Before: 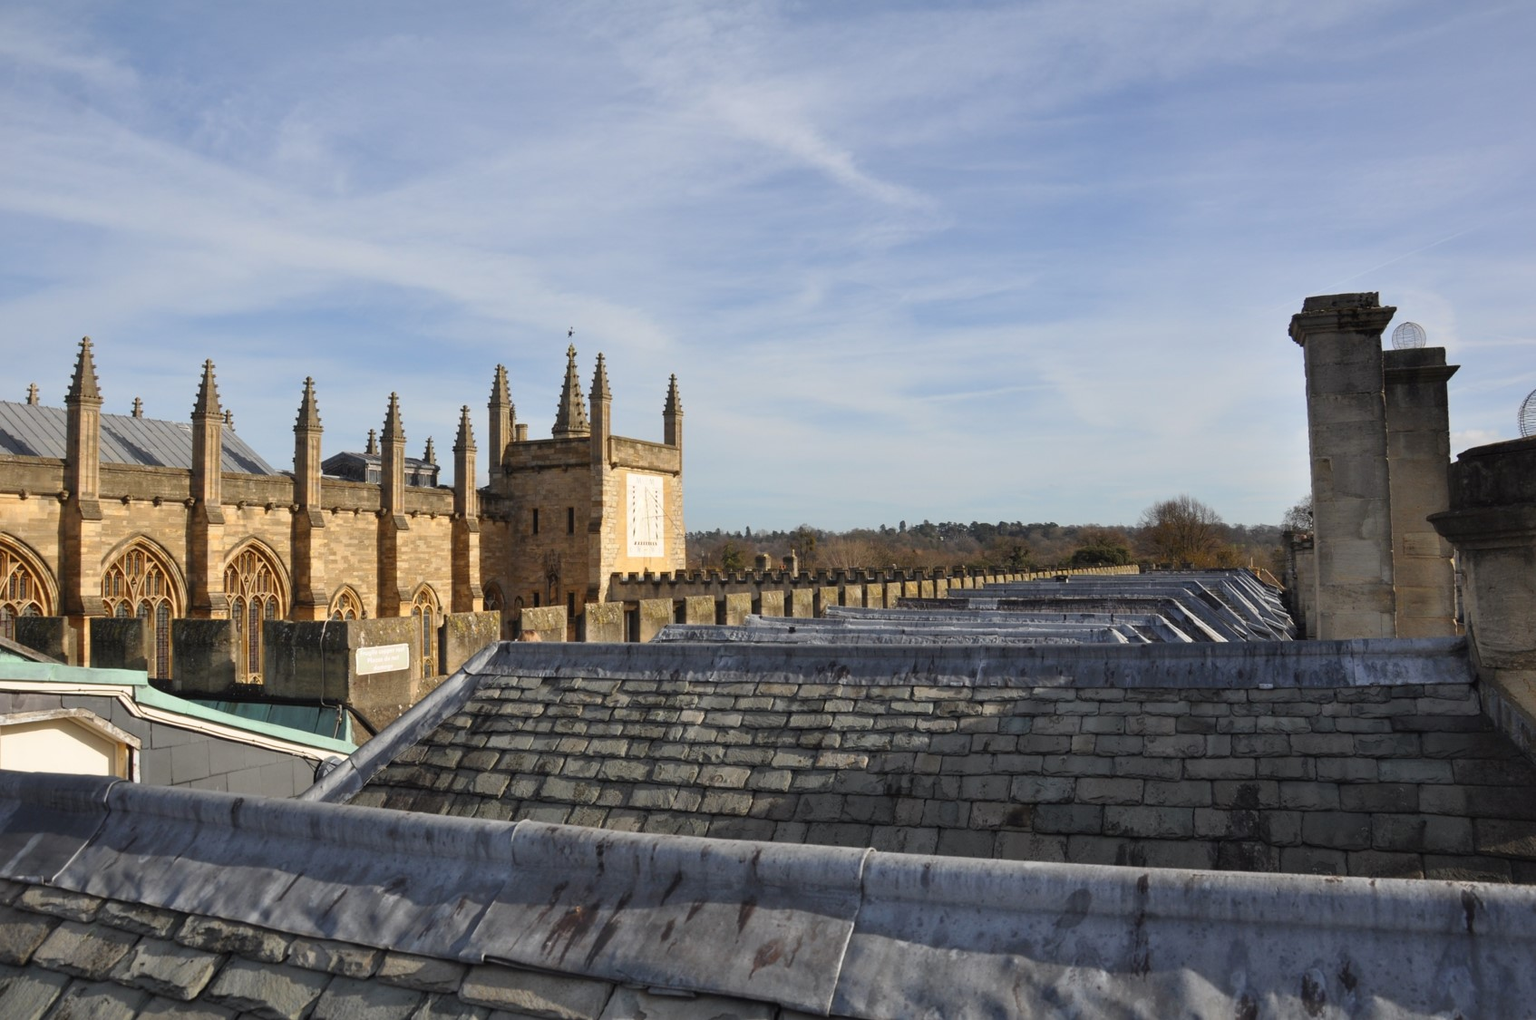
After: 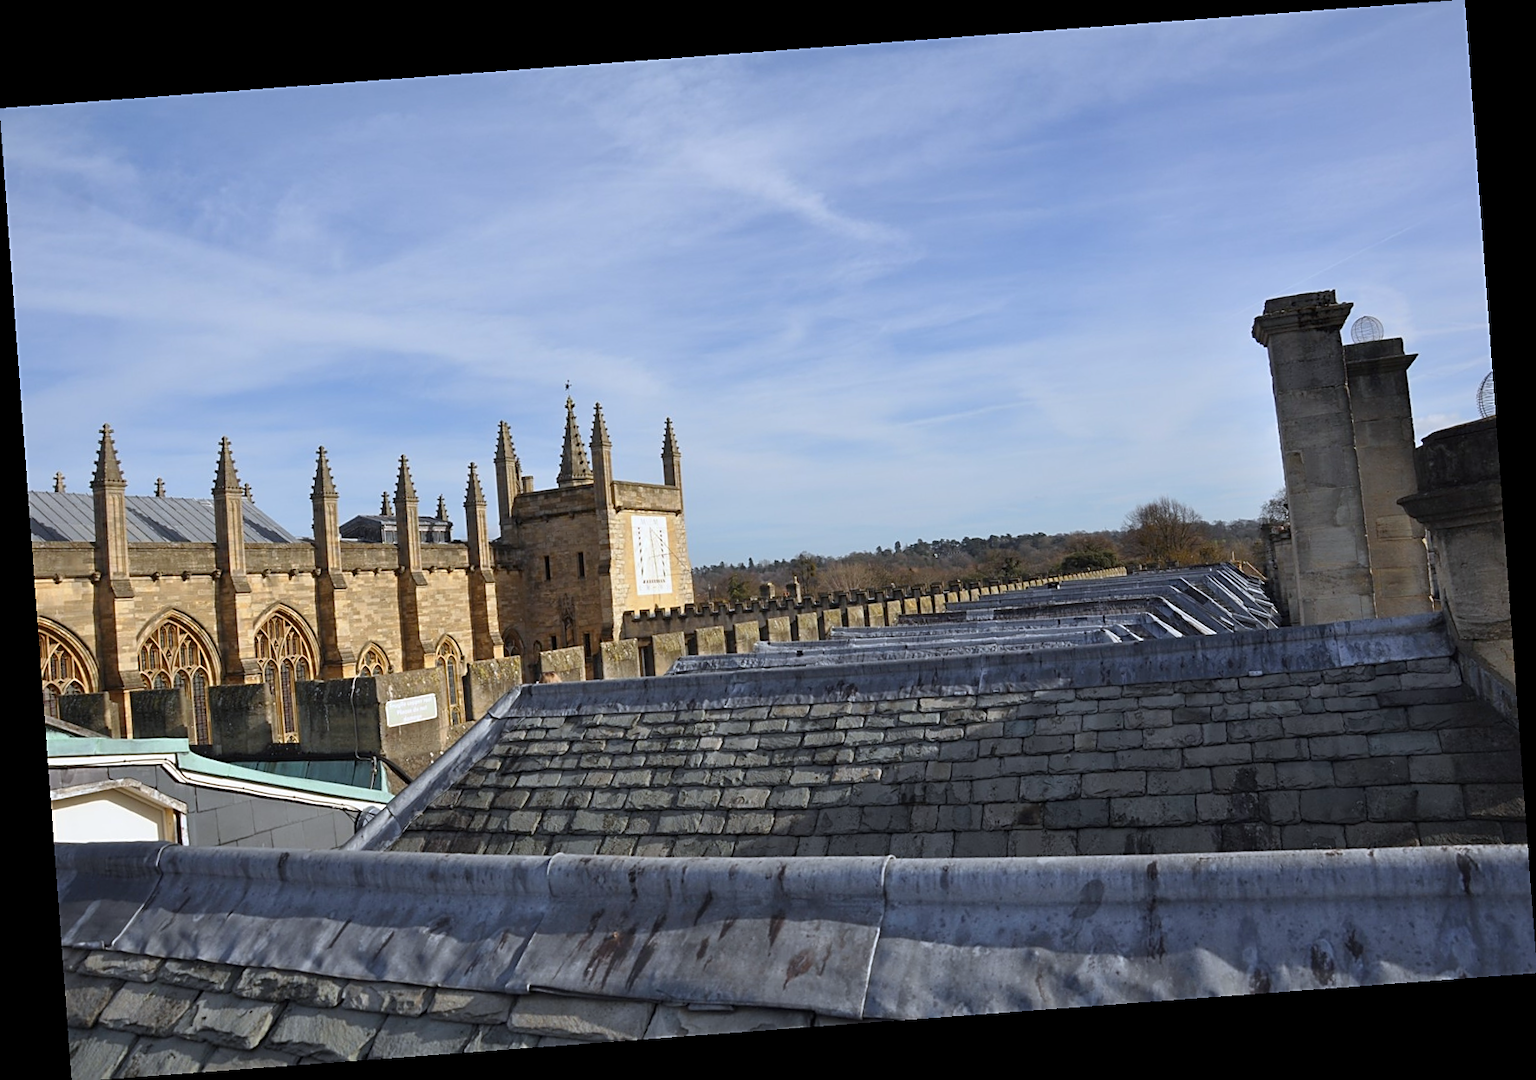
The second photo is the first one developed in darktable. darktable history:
rotate and perspective: rotation -4.25°, automatic cropping off
sharpen: on, module defaults
white balance: red 0.954, blue 1.079
